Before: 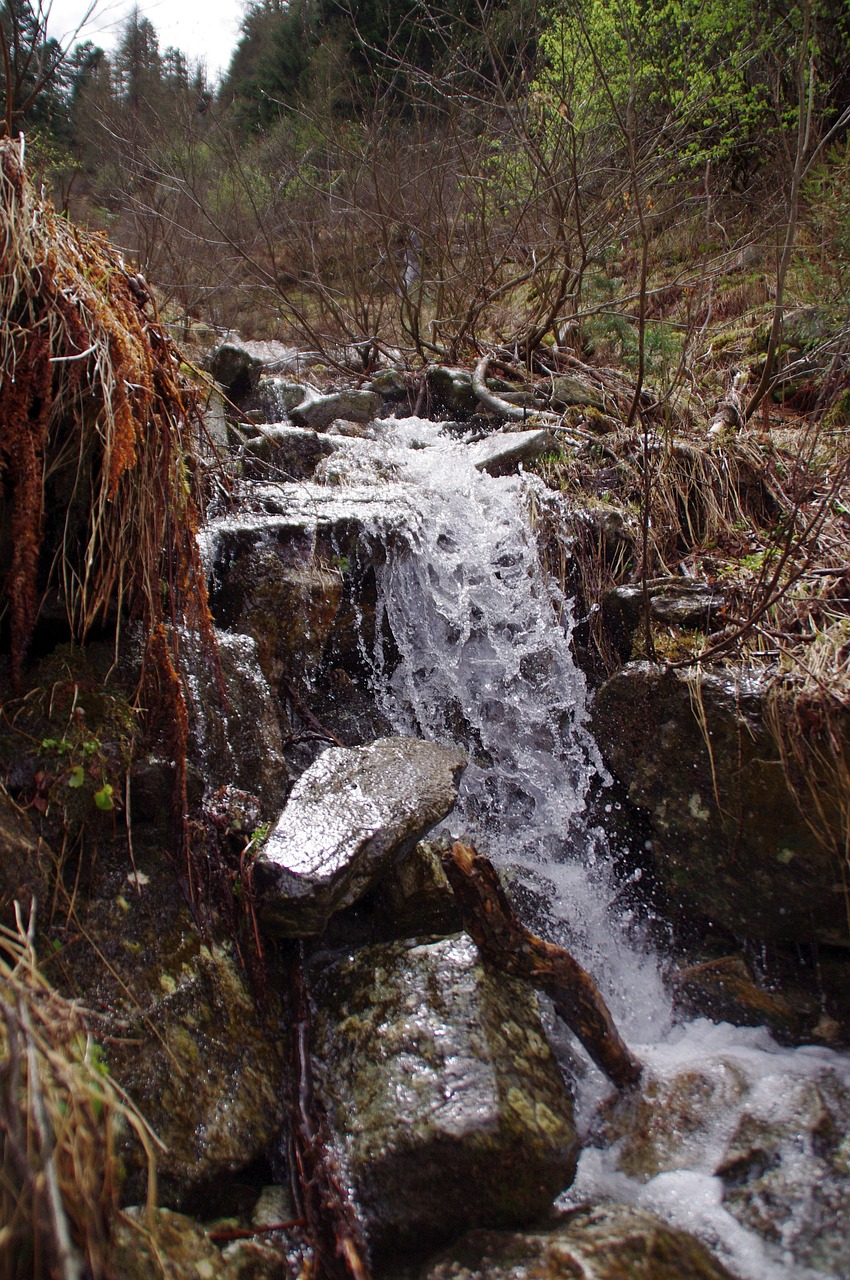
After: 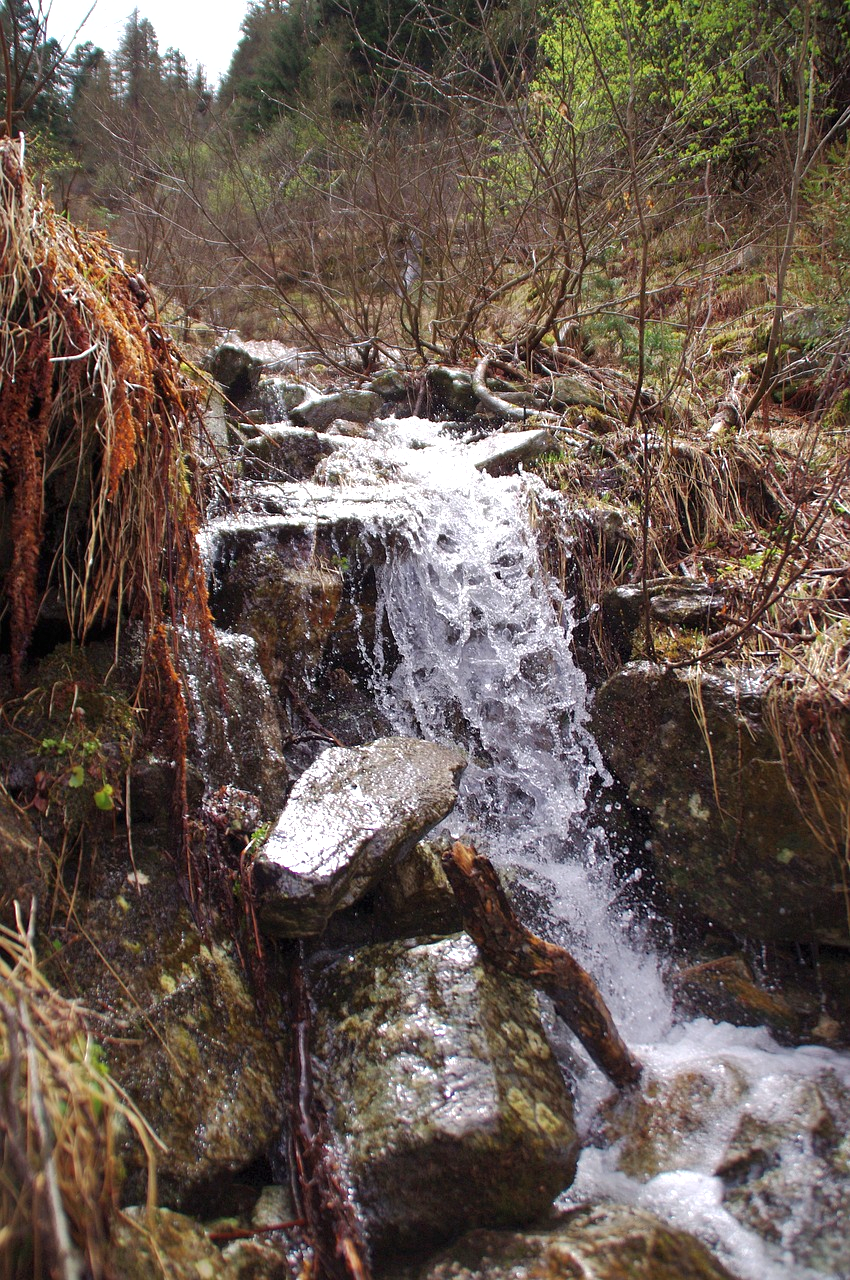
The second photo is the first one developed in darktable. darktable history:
exposure: black level correction 0, exposure 0.7 EV, compensate exposure bias true, compensate highlight preservation false
shadows and highlights: shadows 30
